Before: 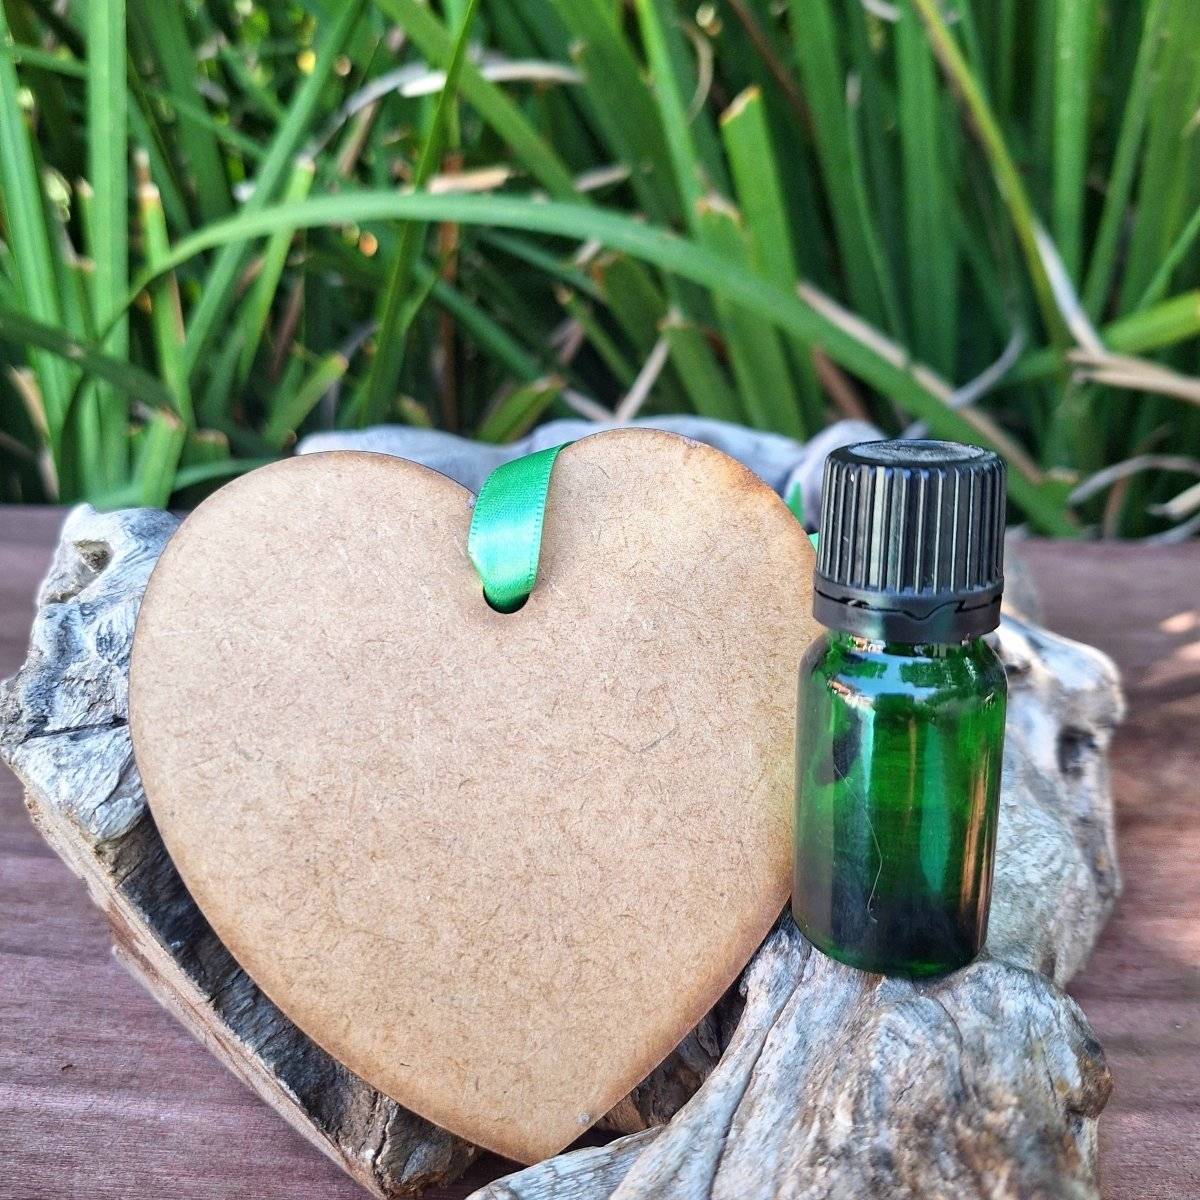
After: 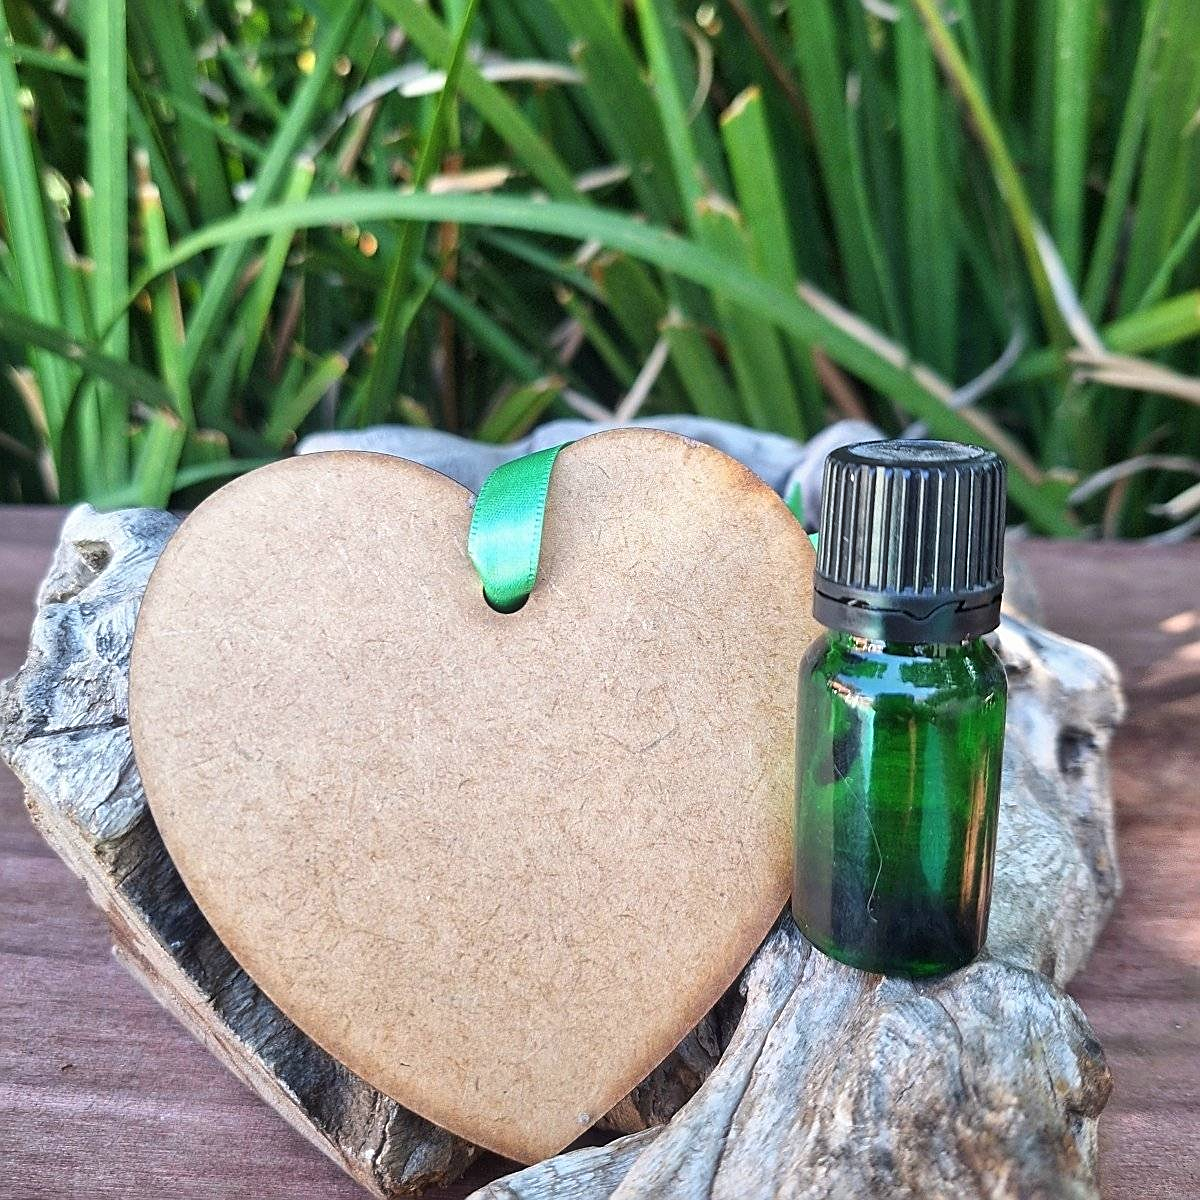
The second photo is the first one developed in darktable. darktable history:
haze removal: strength -0.049, compatibility mode true, adaptive false
exposure: compensate exposure bias true, compensate highlight preservation false
sharpen: on, module defaults
